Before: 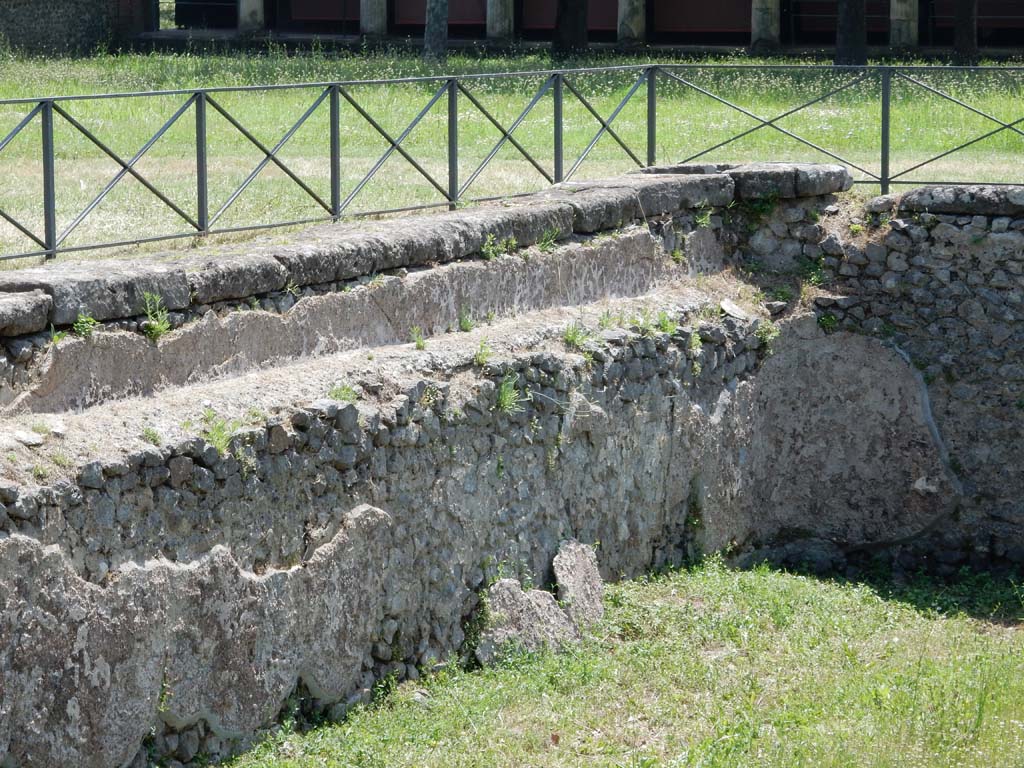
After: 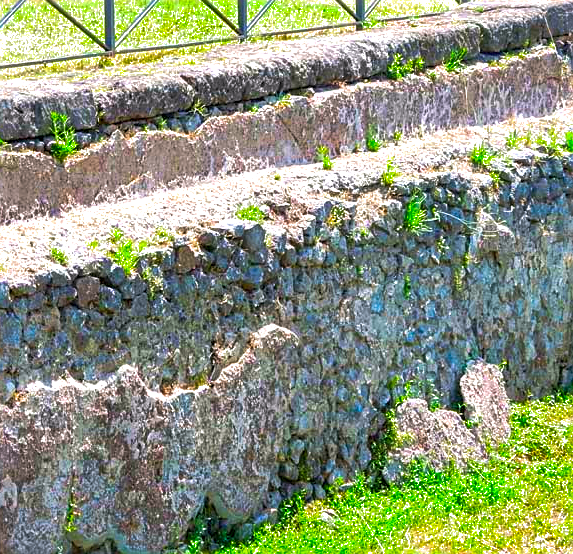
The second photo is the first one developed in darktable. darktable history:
tone curve: curves: ch0 [(0, 0) (0.003, 0.002) (0.011, 0.009) (0.025, 0.022) (0.044, 0.041) (0.069, 0.059) (0.1, 0.082) (0.136, 0.106) (0.177, 0.138) (0.224, 0.179) (0.277, 0.226) (0.335, 0.28) (0.399, 0.342) (0.468, 0.413) (0.543, 0.493) (0.623, 0.591) (0.709, 0.699) (0.801, 0.804) (0.898, 0.899) (1, 1)], preserve colors none
crop: left 9.117%, top 23.509%, right 34.92%, bottom 4.328%
local contrast: on, module defaults
sharpen: on, module defaults
color correction: highlights a* 1.53, highlights b* -1.74, saturation 2.53
exposure: black level correction 0, exposure 0.59 EV, compensate highlight preservation false
shadows and highlights: highlights color adjustment 73.75%
